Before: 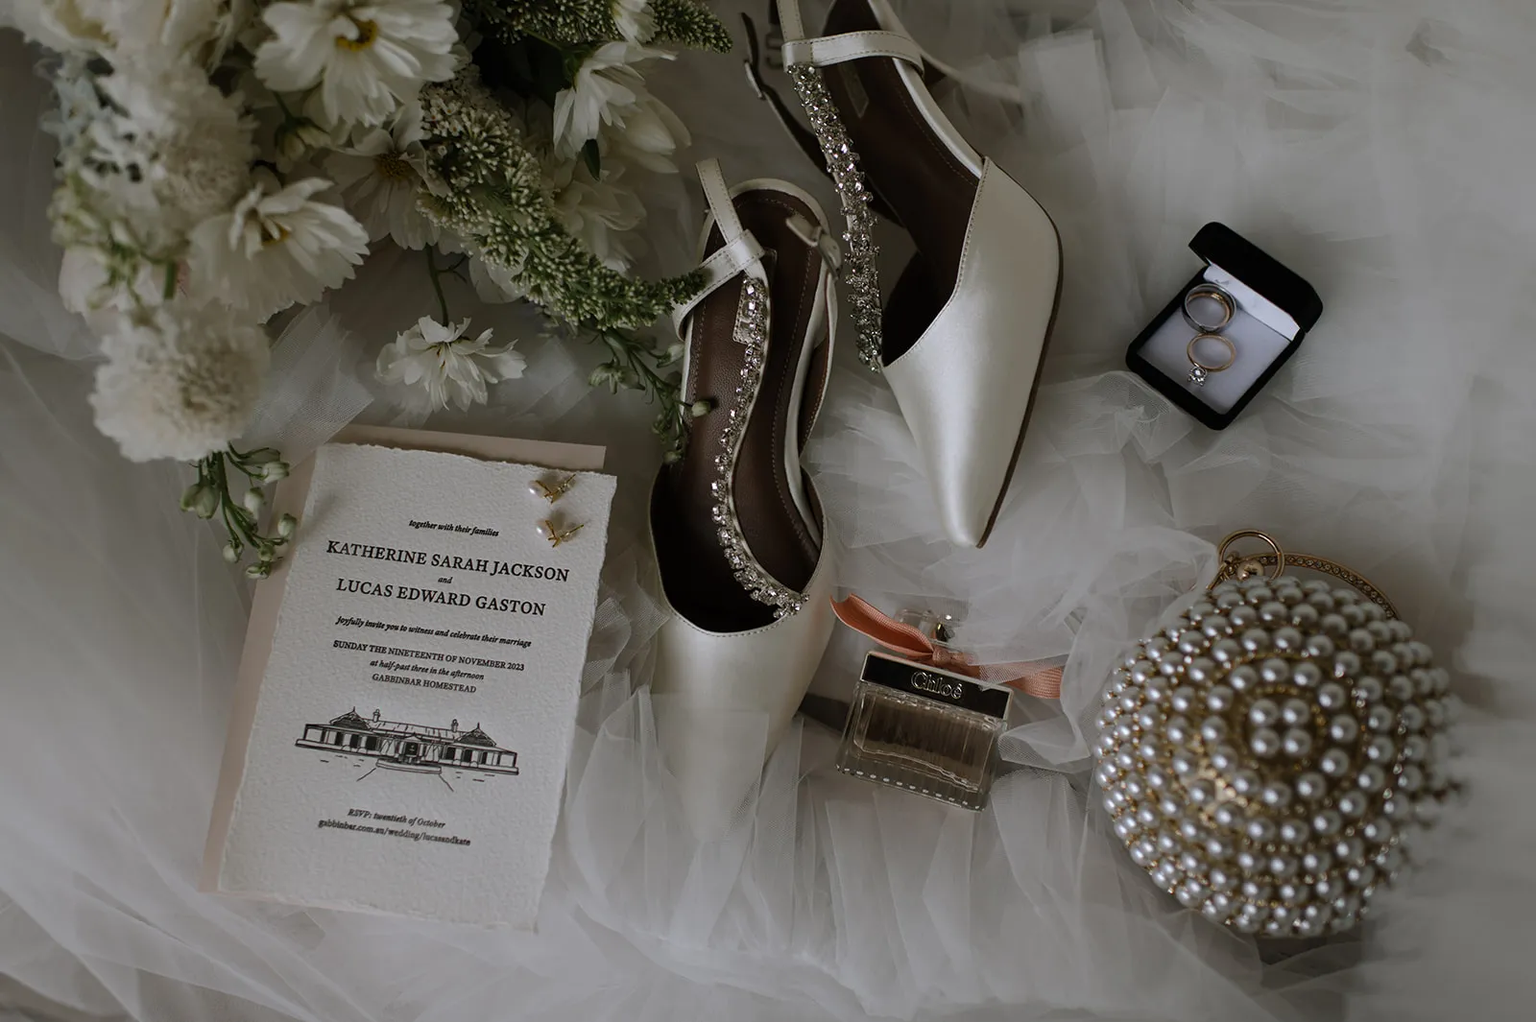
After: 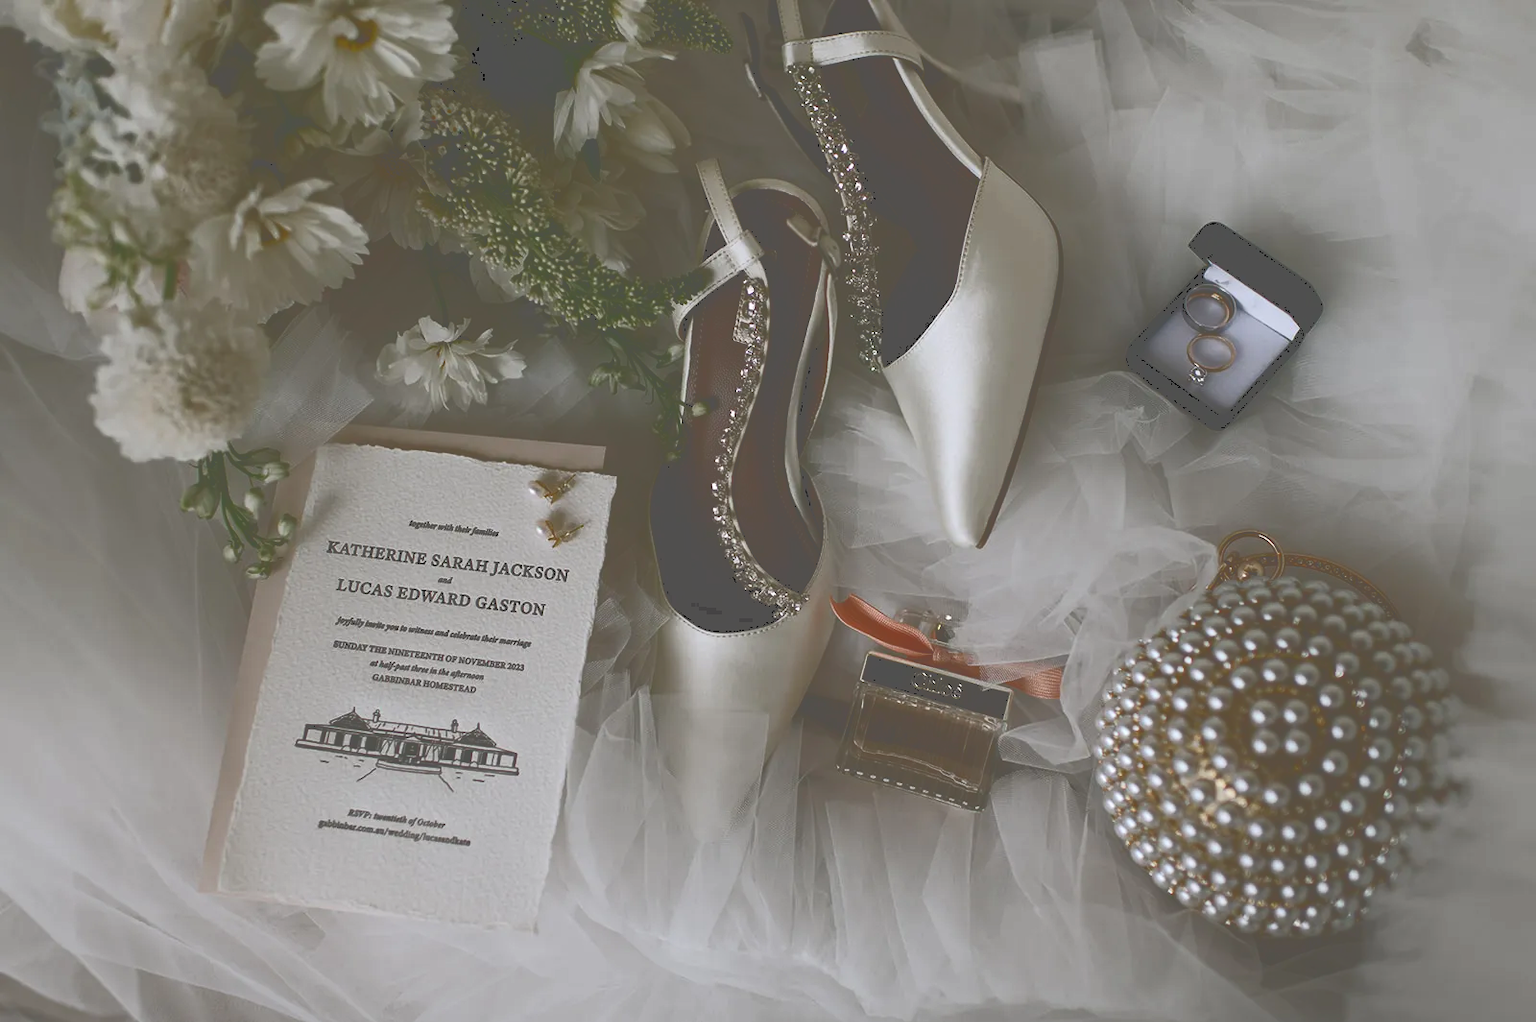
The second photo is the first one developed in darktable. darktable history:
tone curve: curves: ch0 [(0, 0) (0.003, 0.334) (0.011, 0.338) (0.025, 0.338) (0.044, 0.338) (0.069, 0.339) (0.1, 0.342) (0.136, 0.343) (0.177, 0.349) (0.224, 0.36) (0.277, 0.385) (0.335, 0.42) (0.399, 0.465) (0.468, 0.535) (0.543, 0.632) (0.623, 0.73) (0.709, 0.814) (0.801, 0.879) (0.898, 0.935) (1, 1)], color space Lab, independent channels, preserve colors none
